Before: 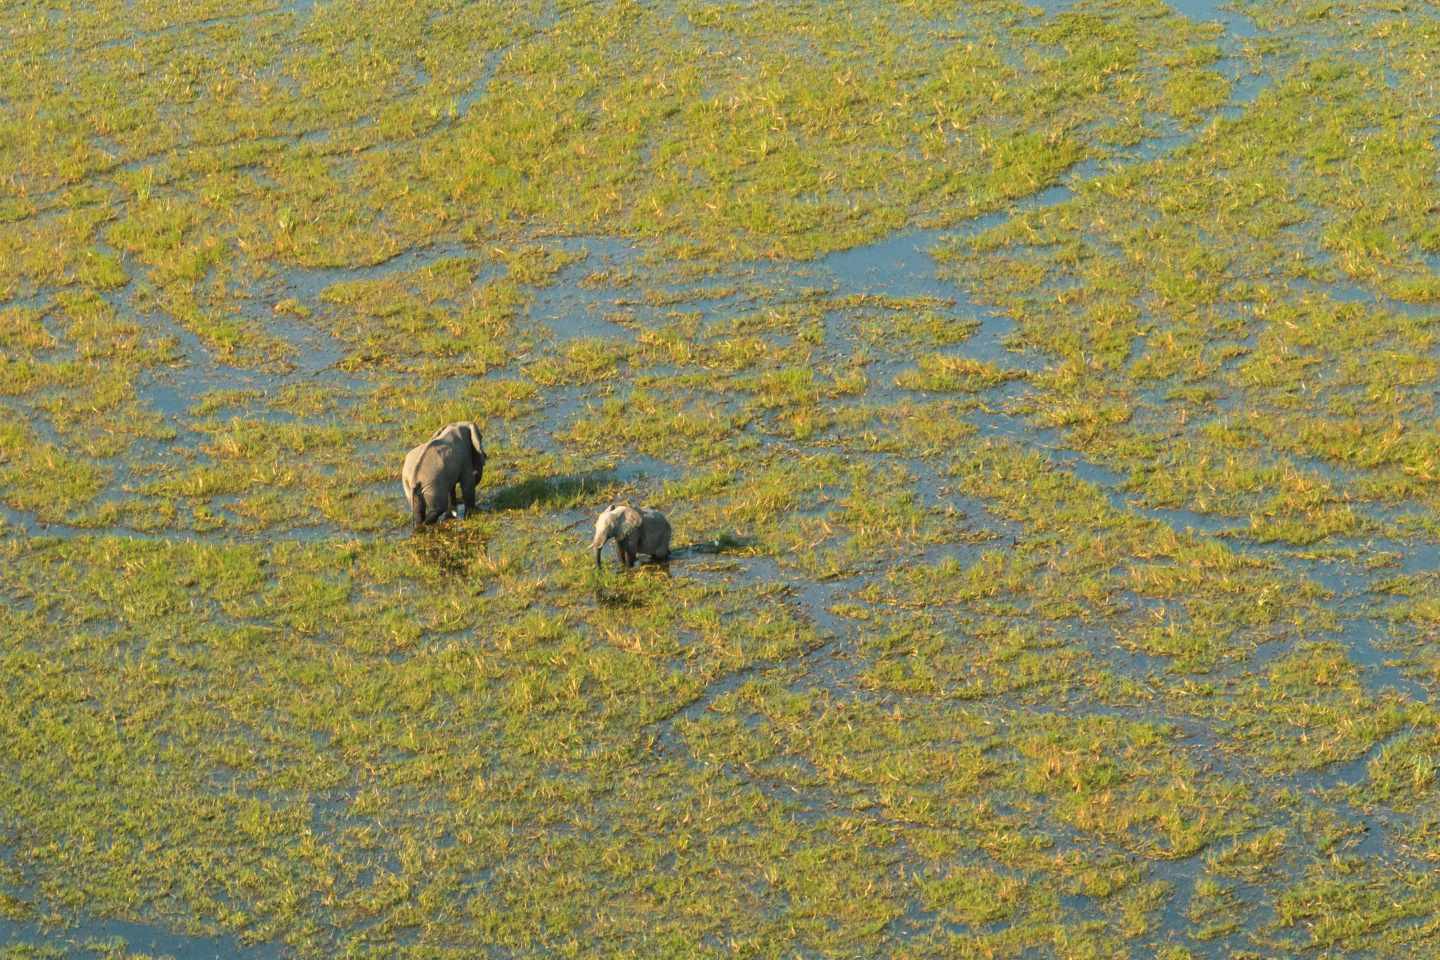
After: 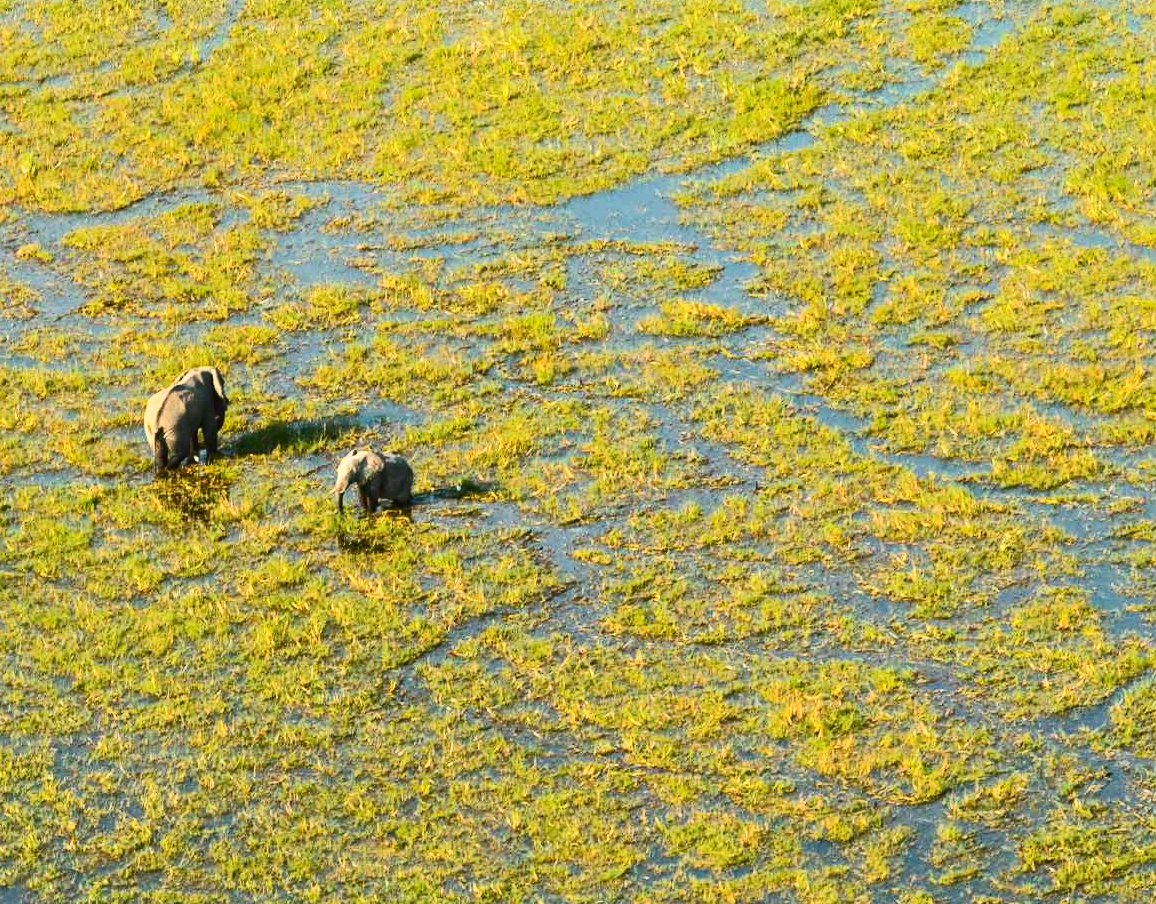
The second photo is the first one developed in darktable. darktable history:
crop and rotate: left 17.959%, top 5.771%, right 1.742%
color balance rgb: perceptual saturation grading › global saturation 30%
contrast brightness saturation: contrast 0.39, brightness 0.1
